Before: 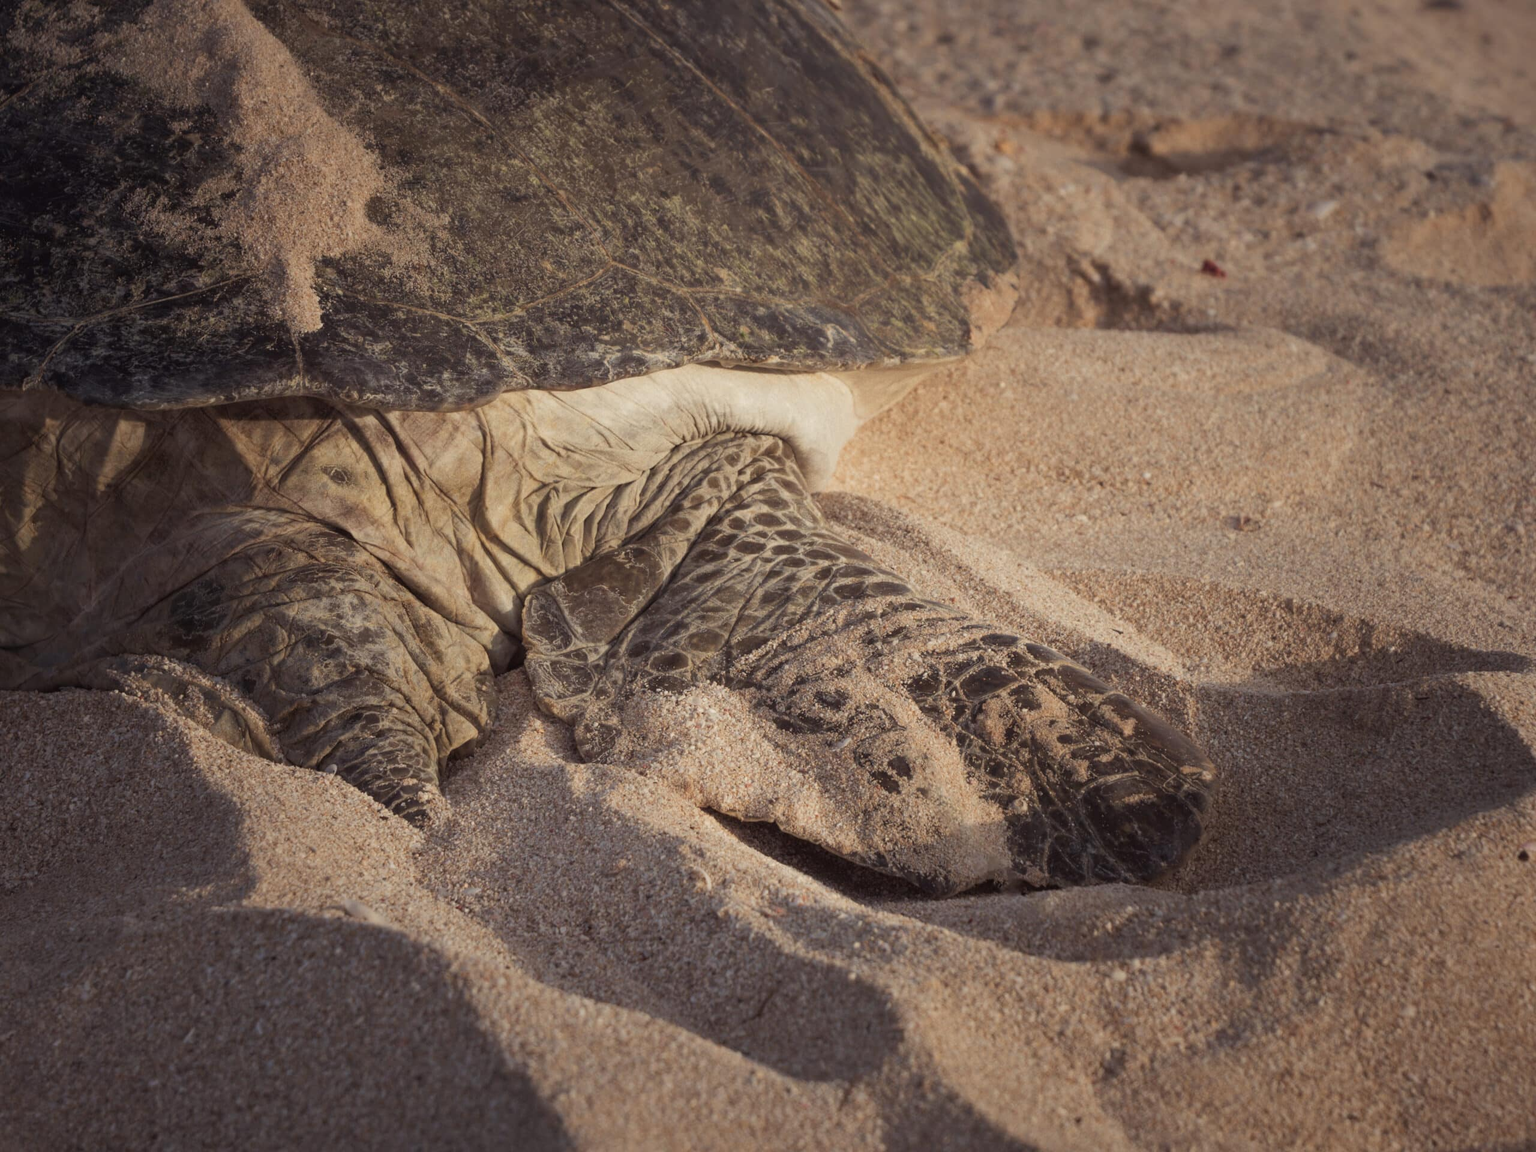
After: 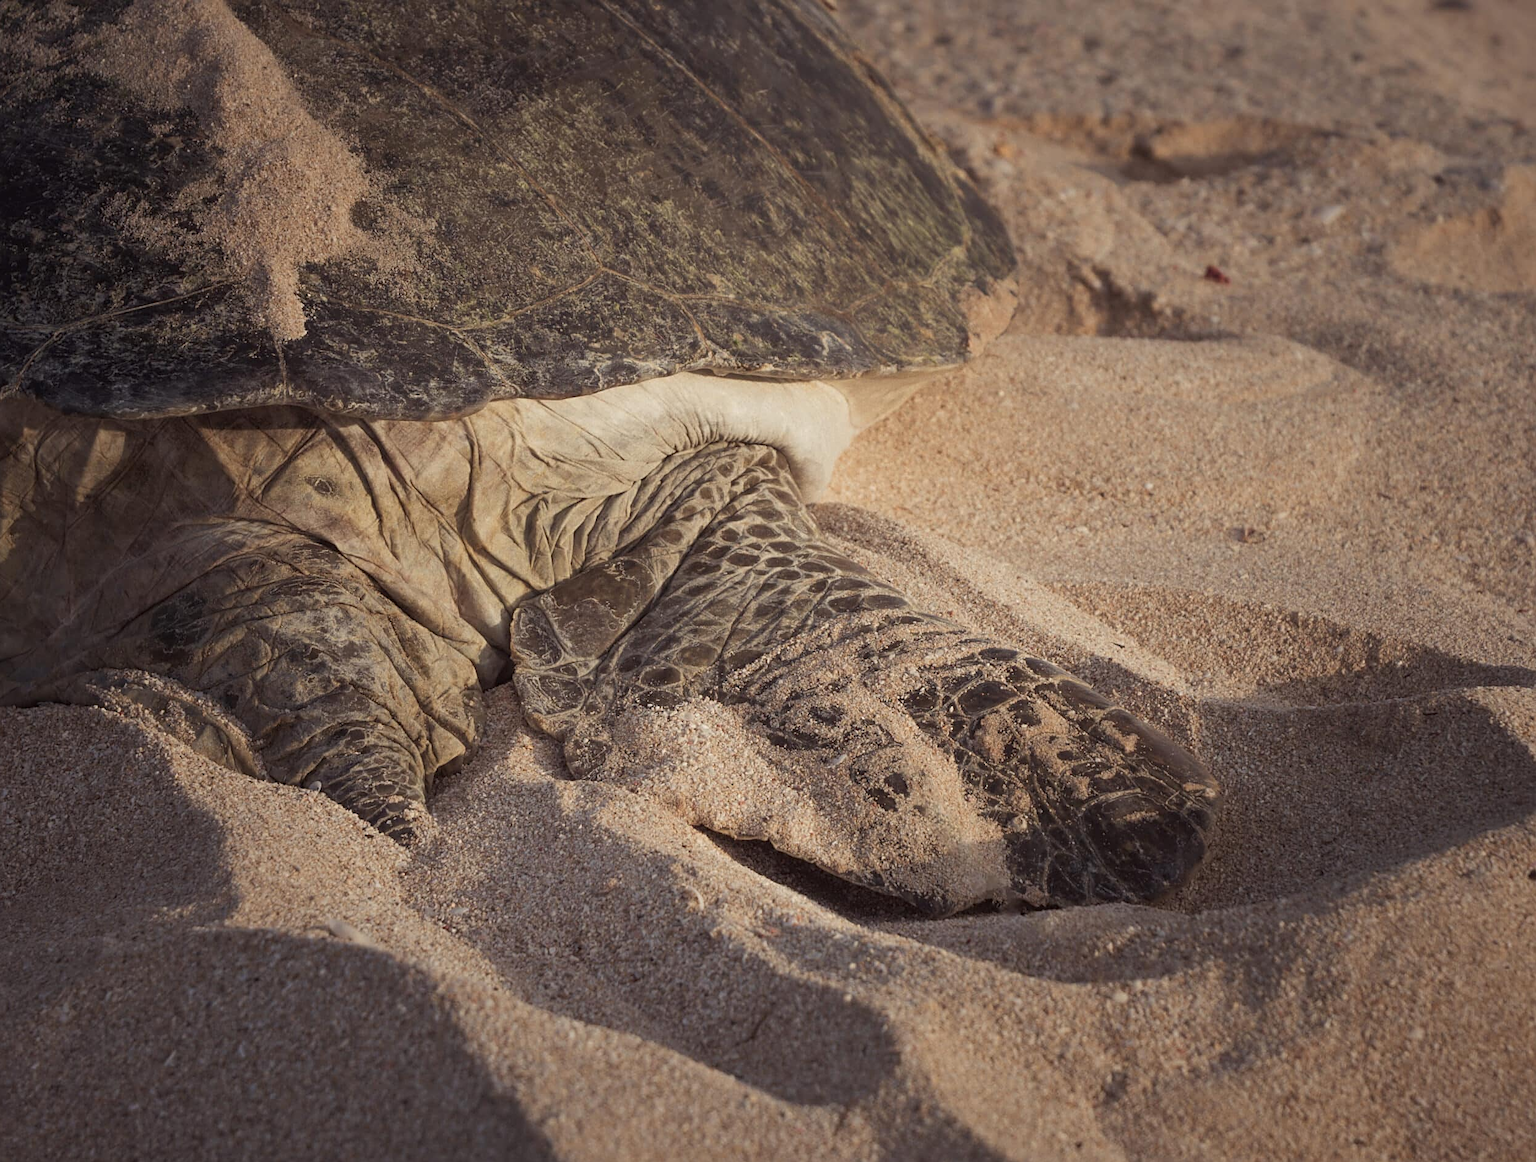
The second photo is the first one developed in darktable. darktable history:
sharpen: on, module defaults
crop and rotate: left 1.501%, right 0.617%, bottom 1.202%
